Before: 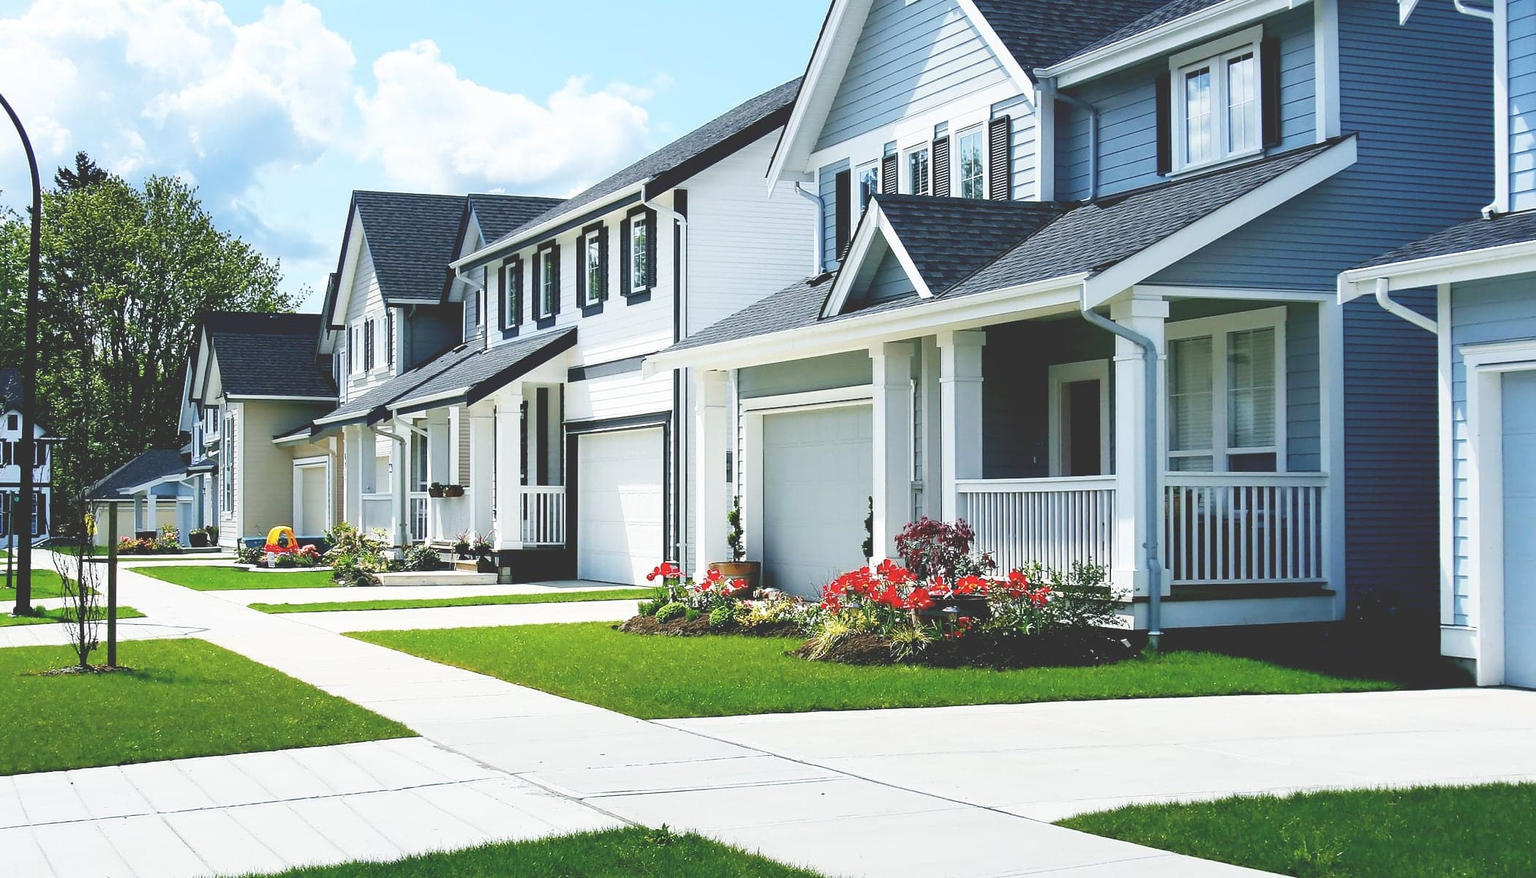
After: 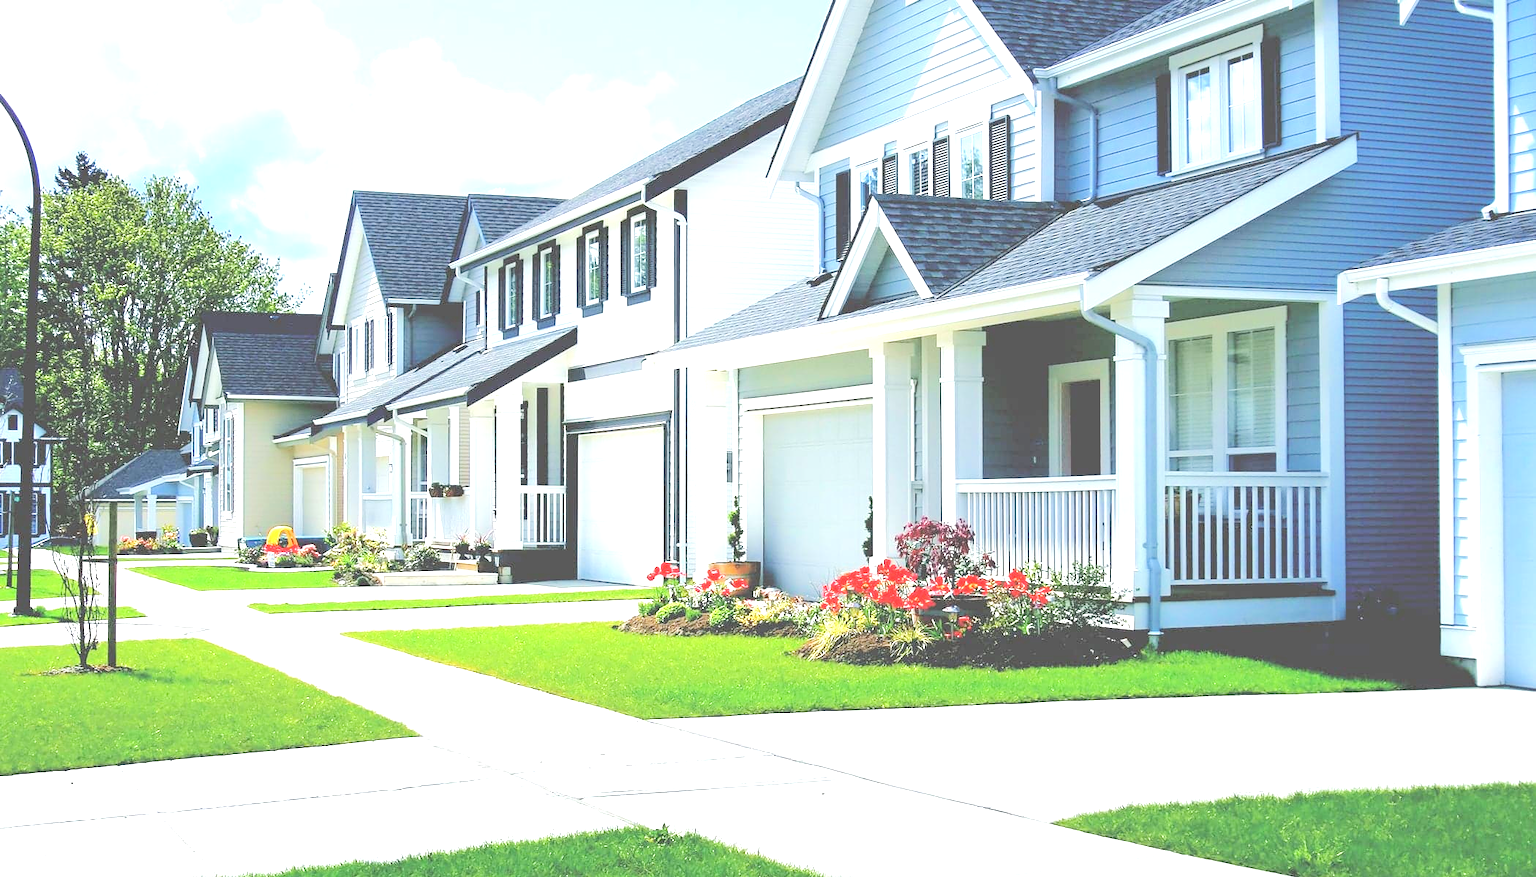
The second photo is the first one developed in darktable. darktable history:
exposure: exposure 0.602 EV, compensate highlight preservation false
tone equalizer: -7 EV 0.159 EV, -6 EV 0.605 EV, -5 EV 1.14 EV, -4 EV 1.32 EV, -3 EV 1.13 EV, -2 EV 0.6 EV, -1 EV 0.162 EV, edges refinement/feathering 500, mask exposure compensation -1.57 EV, preserve details no
